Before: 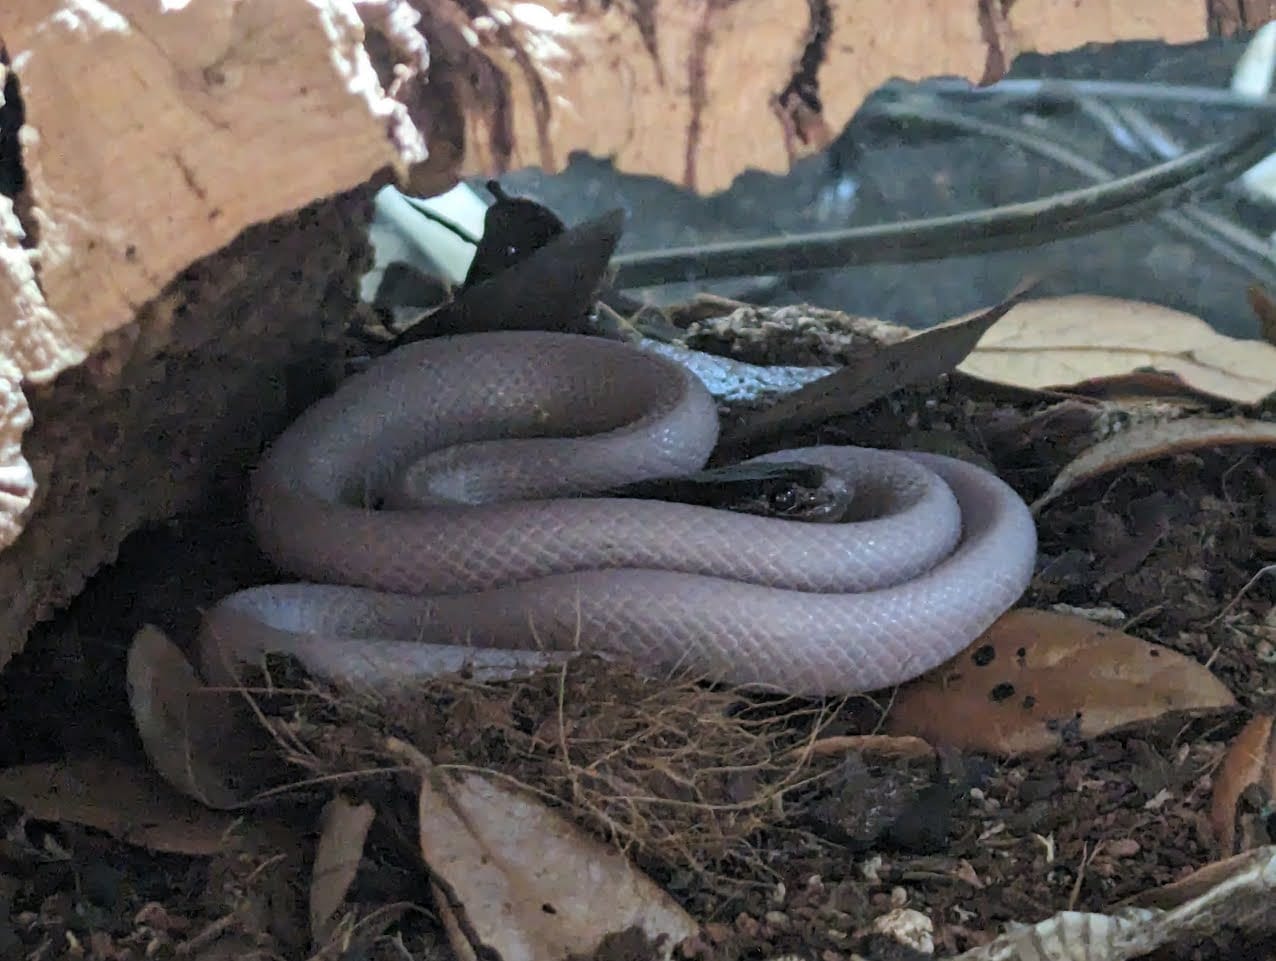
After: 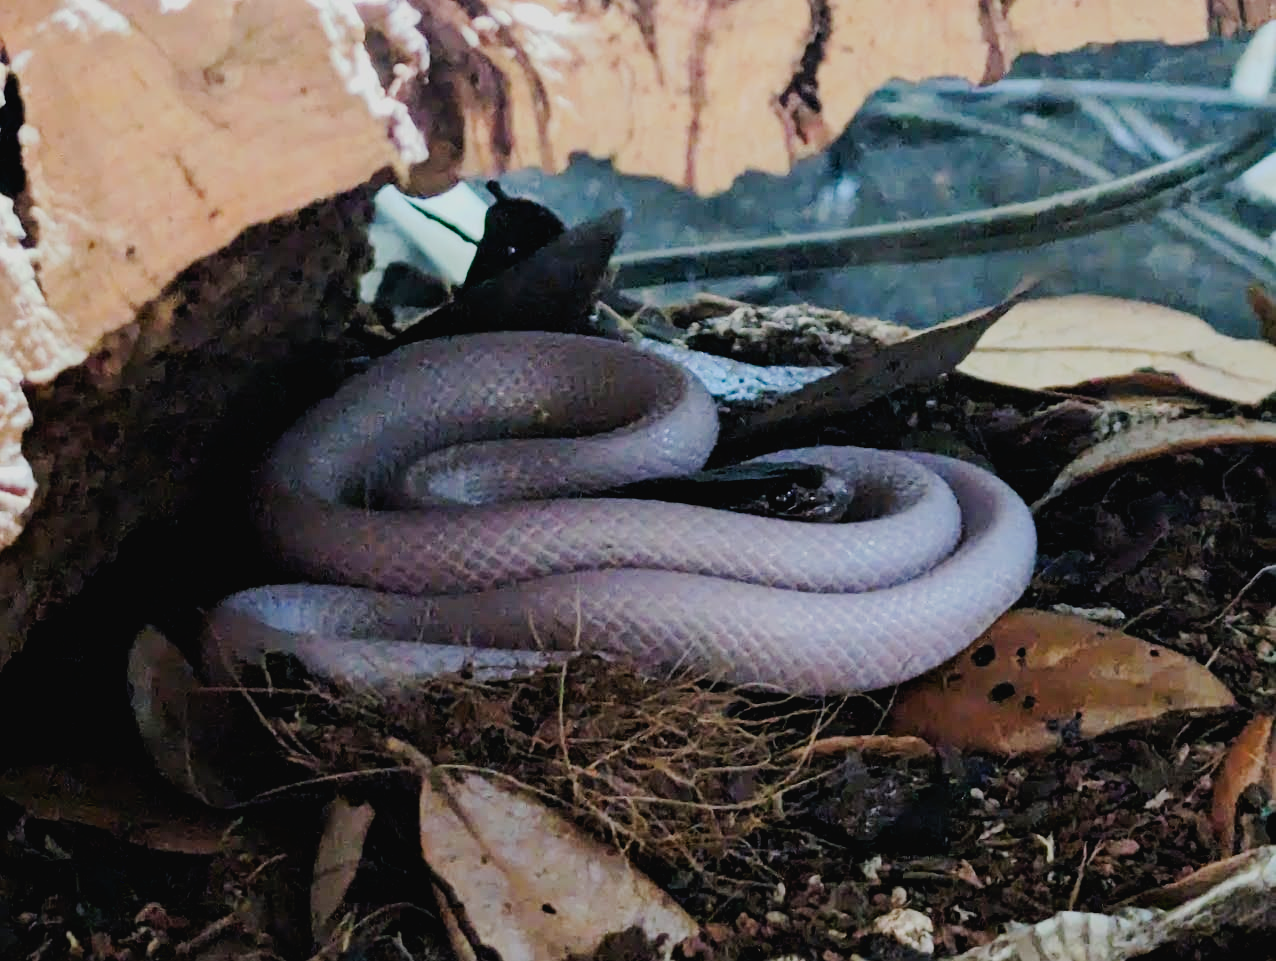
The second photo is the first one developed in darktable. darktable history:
filmic rgb: black relative exposure -7.98 EV, white relative exposure 4.05 EV, hardness 4.13
contrast equalizer: octaves 7, y [[0.5, 0.5, 0.472, 0.5, 0.5, 0.5], [0.5 ×6], [0.5 ×6], [0 ×6], [0 ×6]]
contrast brightness saturation: contrast 0.095, saturation 0.285
tone curve: curves: ch0 [(0, 0.023) (0.037, 0.04) (0.131, 0.128) (0.304, 0.331) (0.504, 0.584) (0.616, 0.687) (0.704, 0.764) (0.808, 0.823) (1, 1)]; ch1 [(0, 0) (0.301, 0.3) (0.477, 0.472) (0.493, 0.497) (0.508, 0.501) (0.544, 0.541) (0.563, 0.565) (0.626, 0.66) (0.721, 0.776) (1, 1)]; ch2 [(0, 0) (0.249, 0.216) (0.349, 0.343) (0.424, 0.442) (0.476, 0.483) (0.502, 0.5) (0.517, 0.519) (0.532, 0.553) (0.569, 0.587) (0.634, 0.628) (0.706, 0.729) (0.828, 0.742) (1, 0.9)], preserve colors none
exposure: black level correction 0.01, exposure 0.006 EV, compensate exposure bias true, compensate highlight preservation false
